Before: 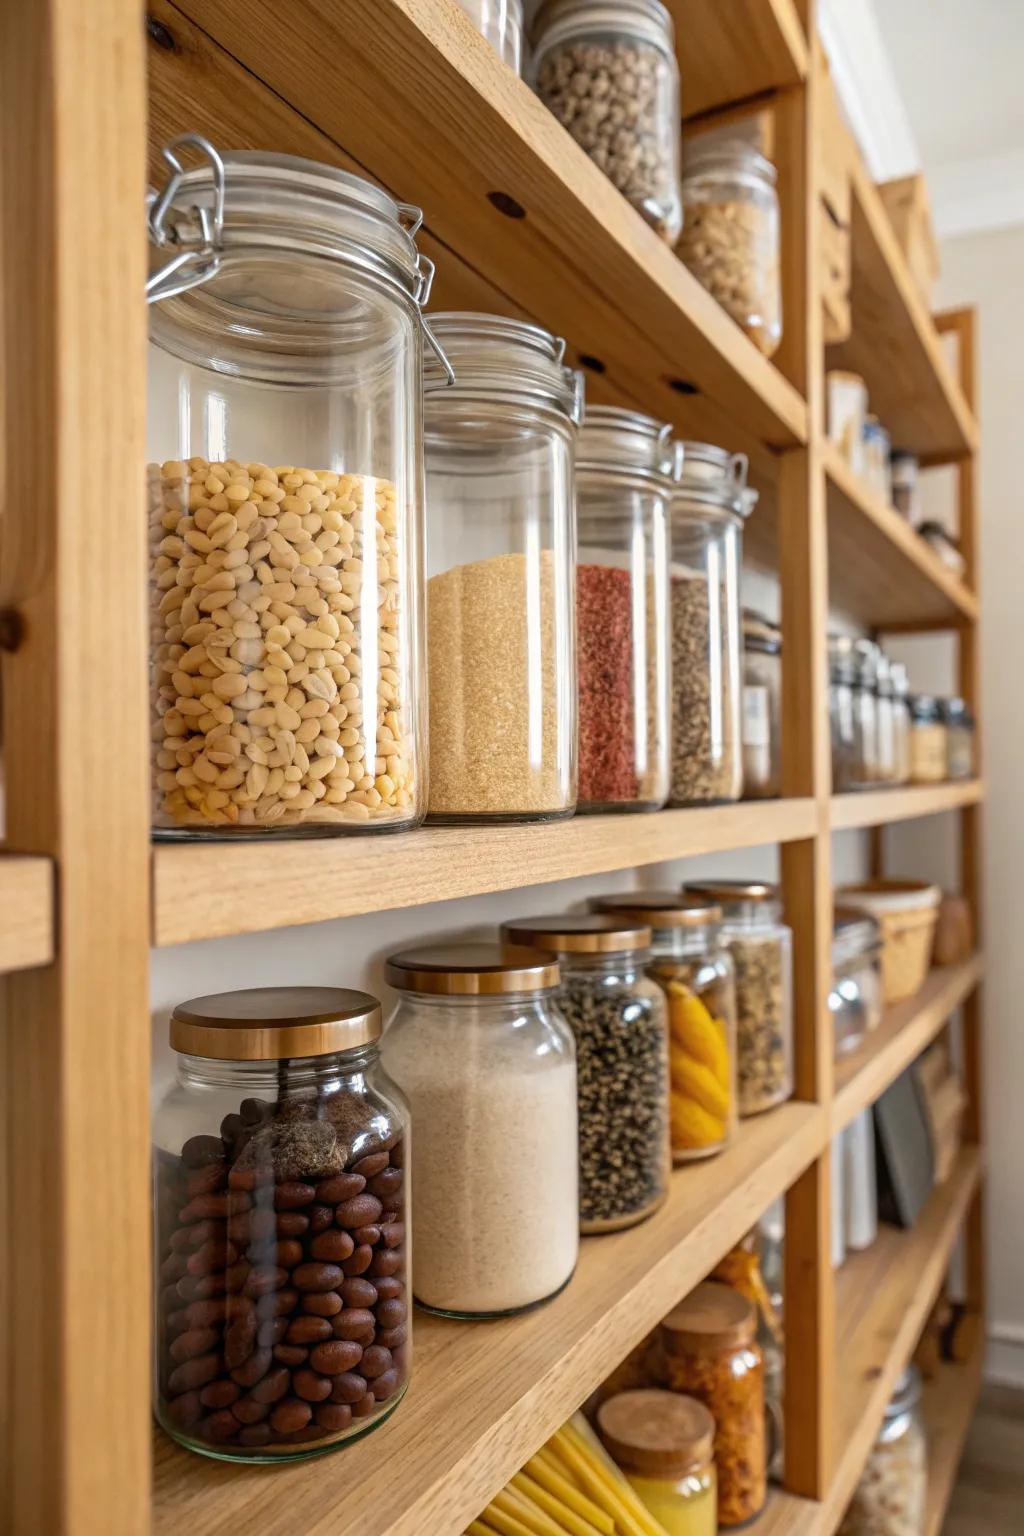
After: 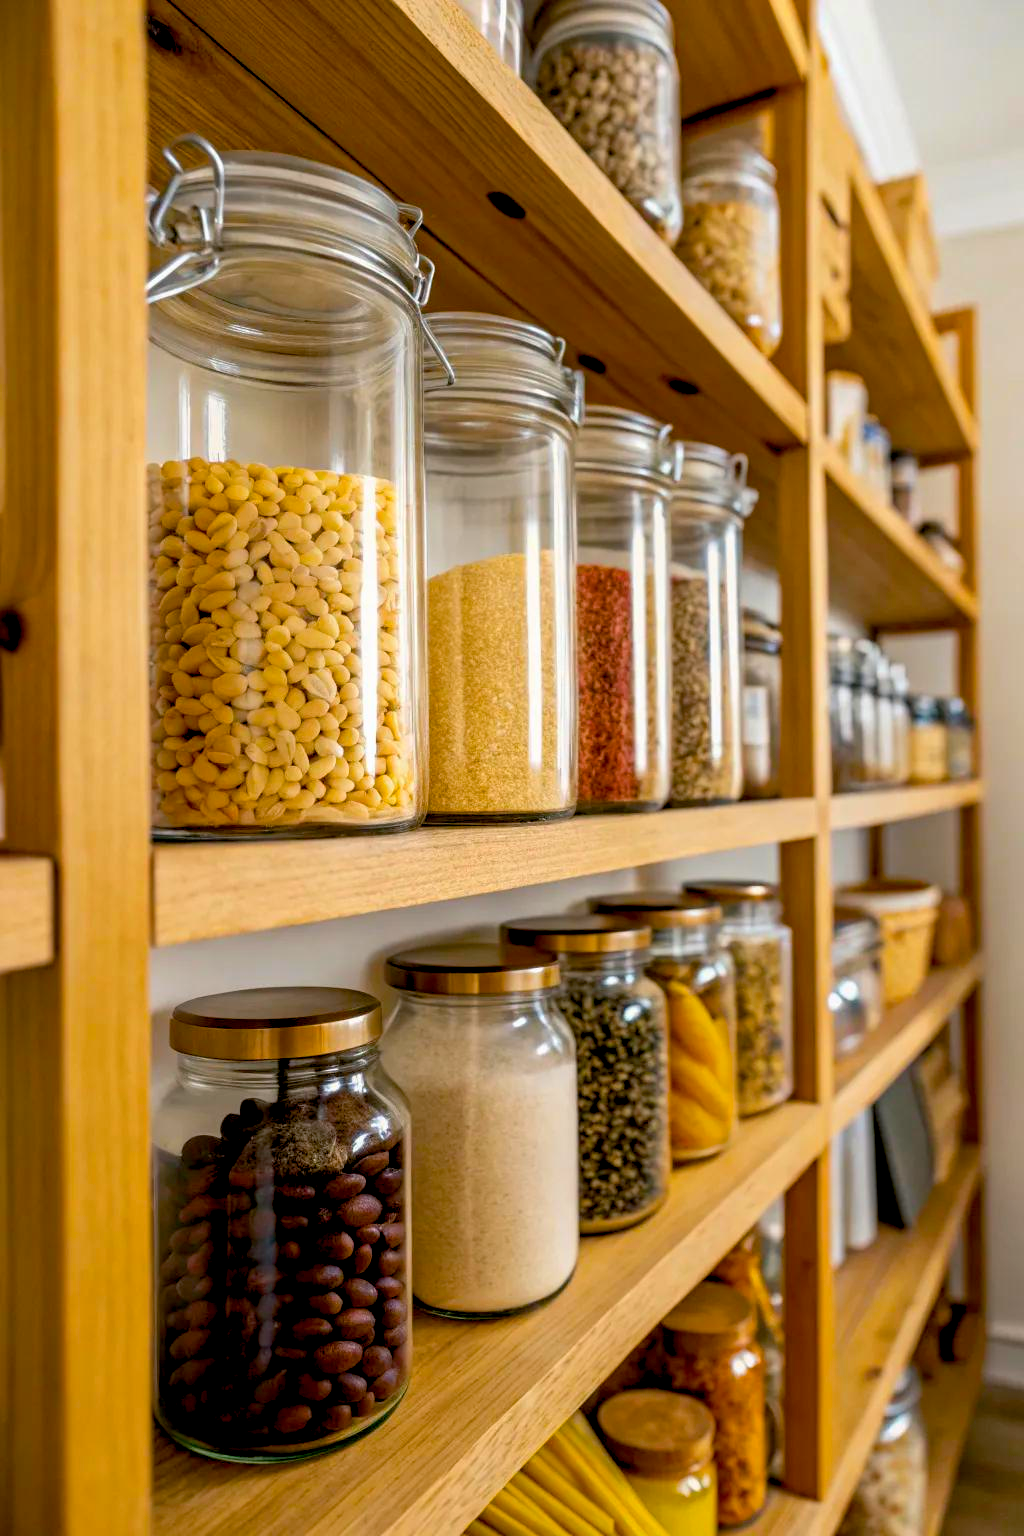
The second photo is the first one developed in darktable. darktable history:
color balance rgb: shadows lift › chroma 2.058%, shadows lift › hue 217.61°, global offset › luminance -1.438%, linear chroma grading › global chroma 22.668%, perceptual saturation grading › global saturation 18.181%
